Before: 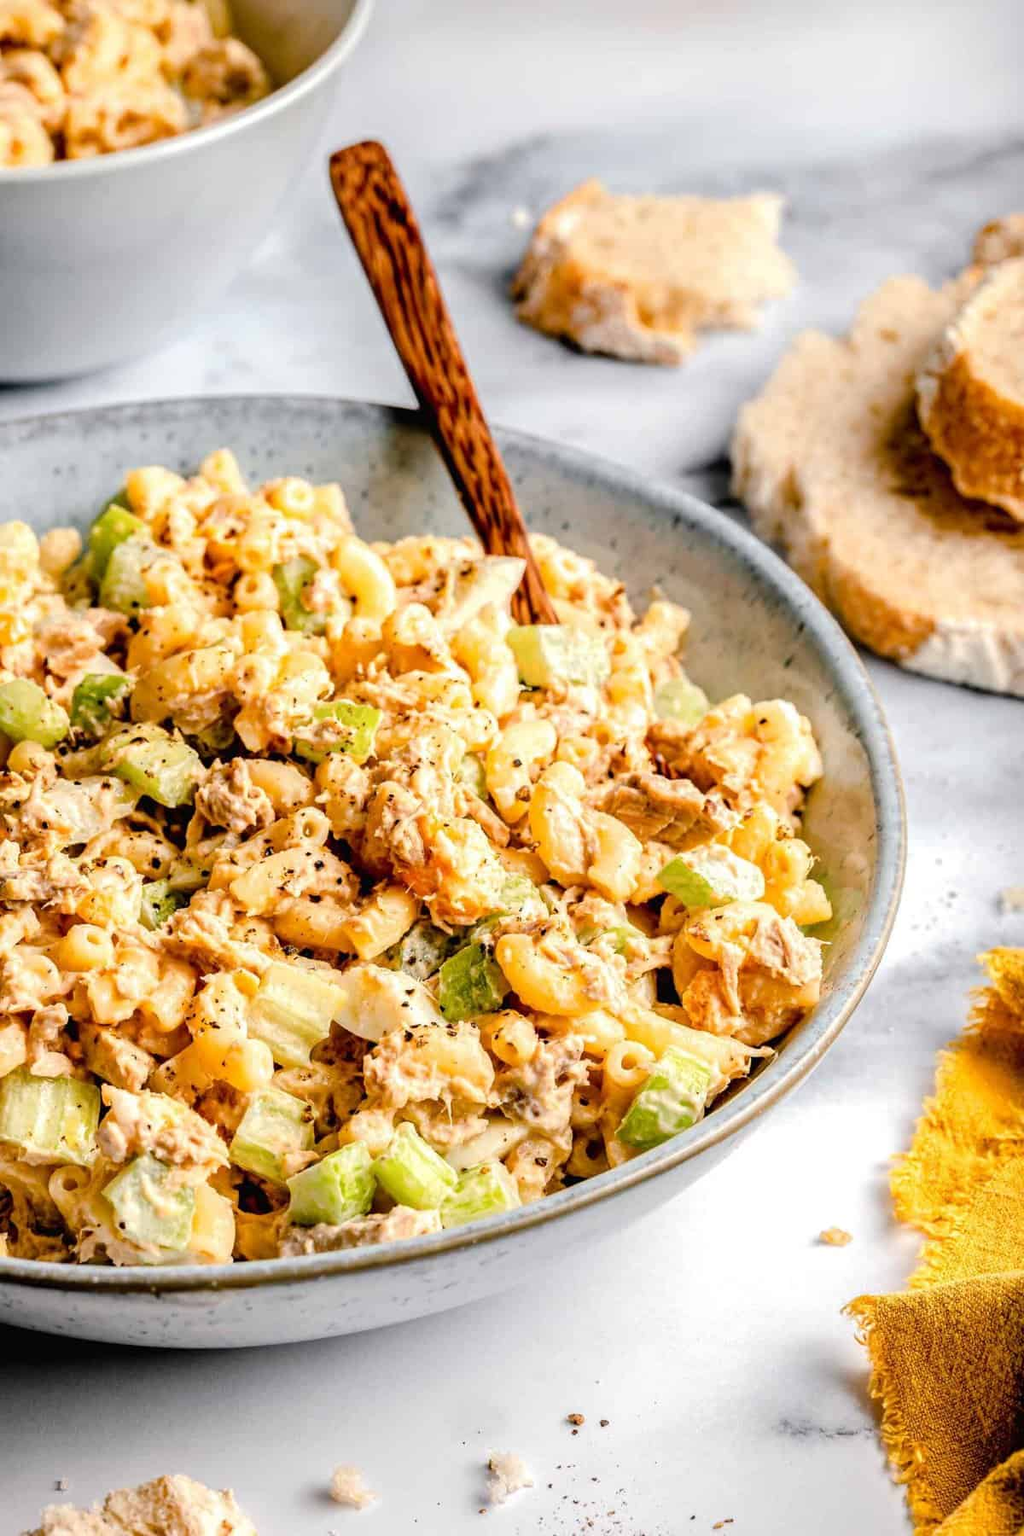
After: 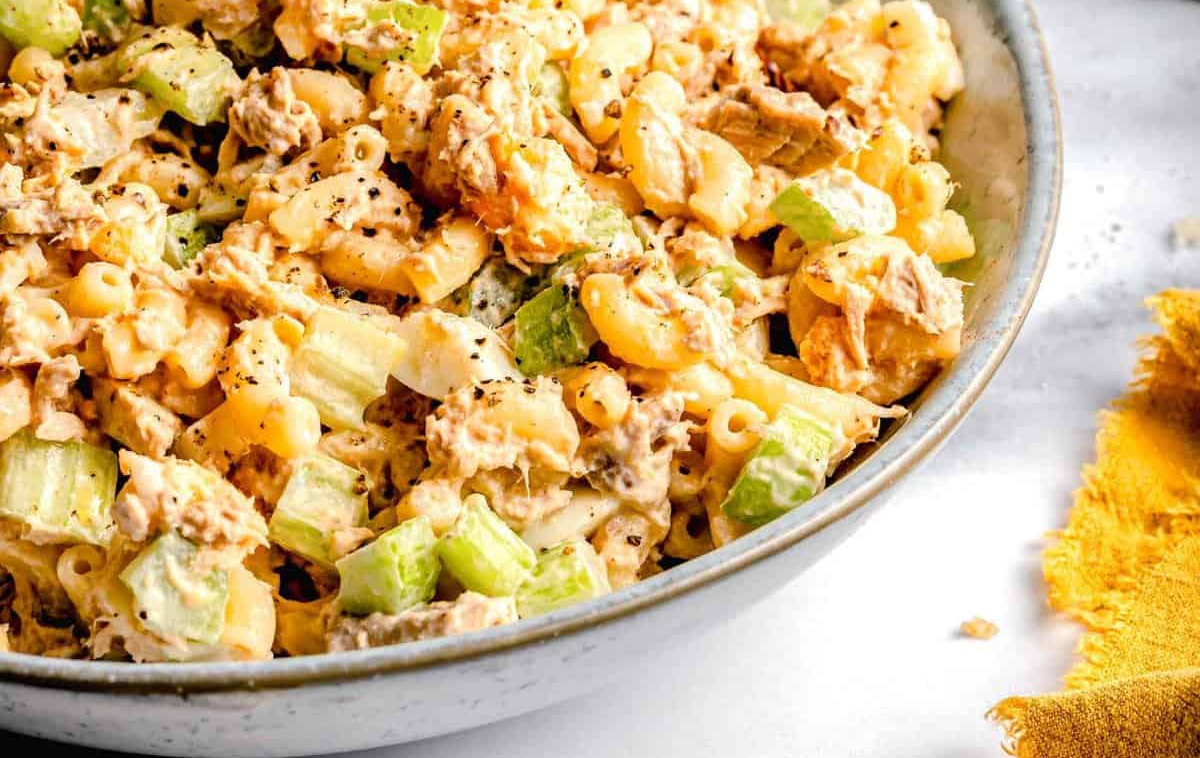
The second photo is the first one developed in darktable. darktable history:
crop: top 45.652%, bottom 12.198%
